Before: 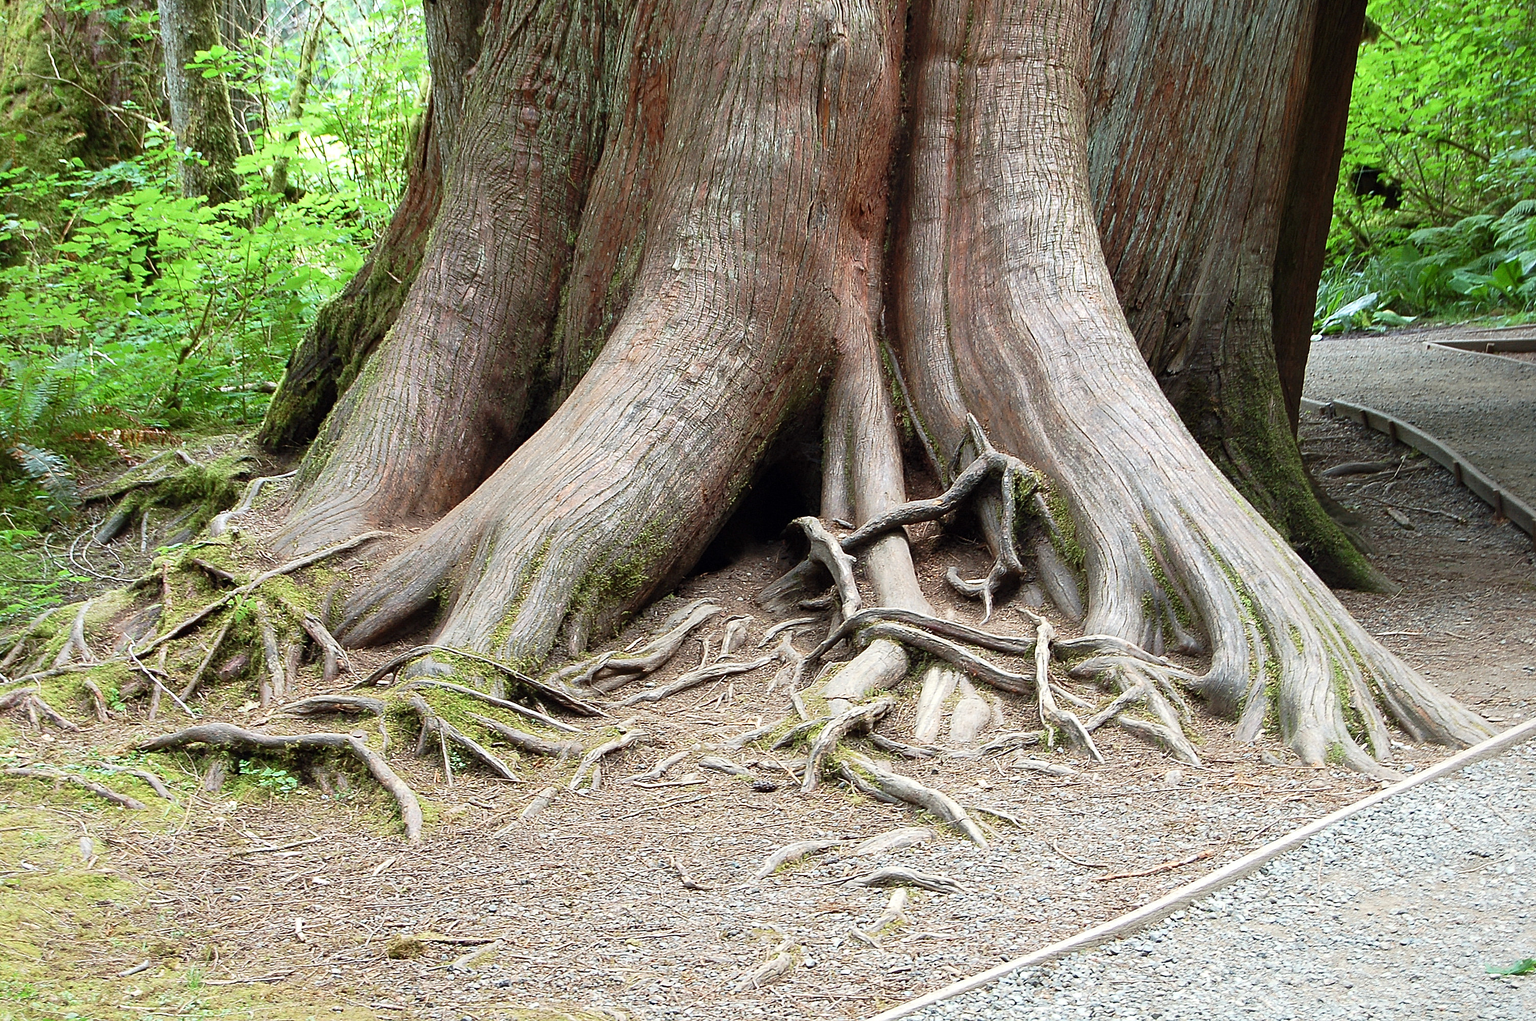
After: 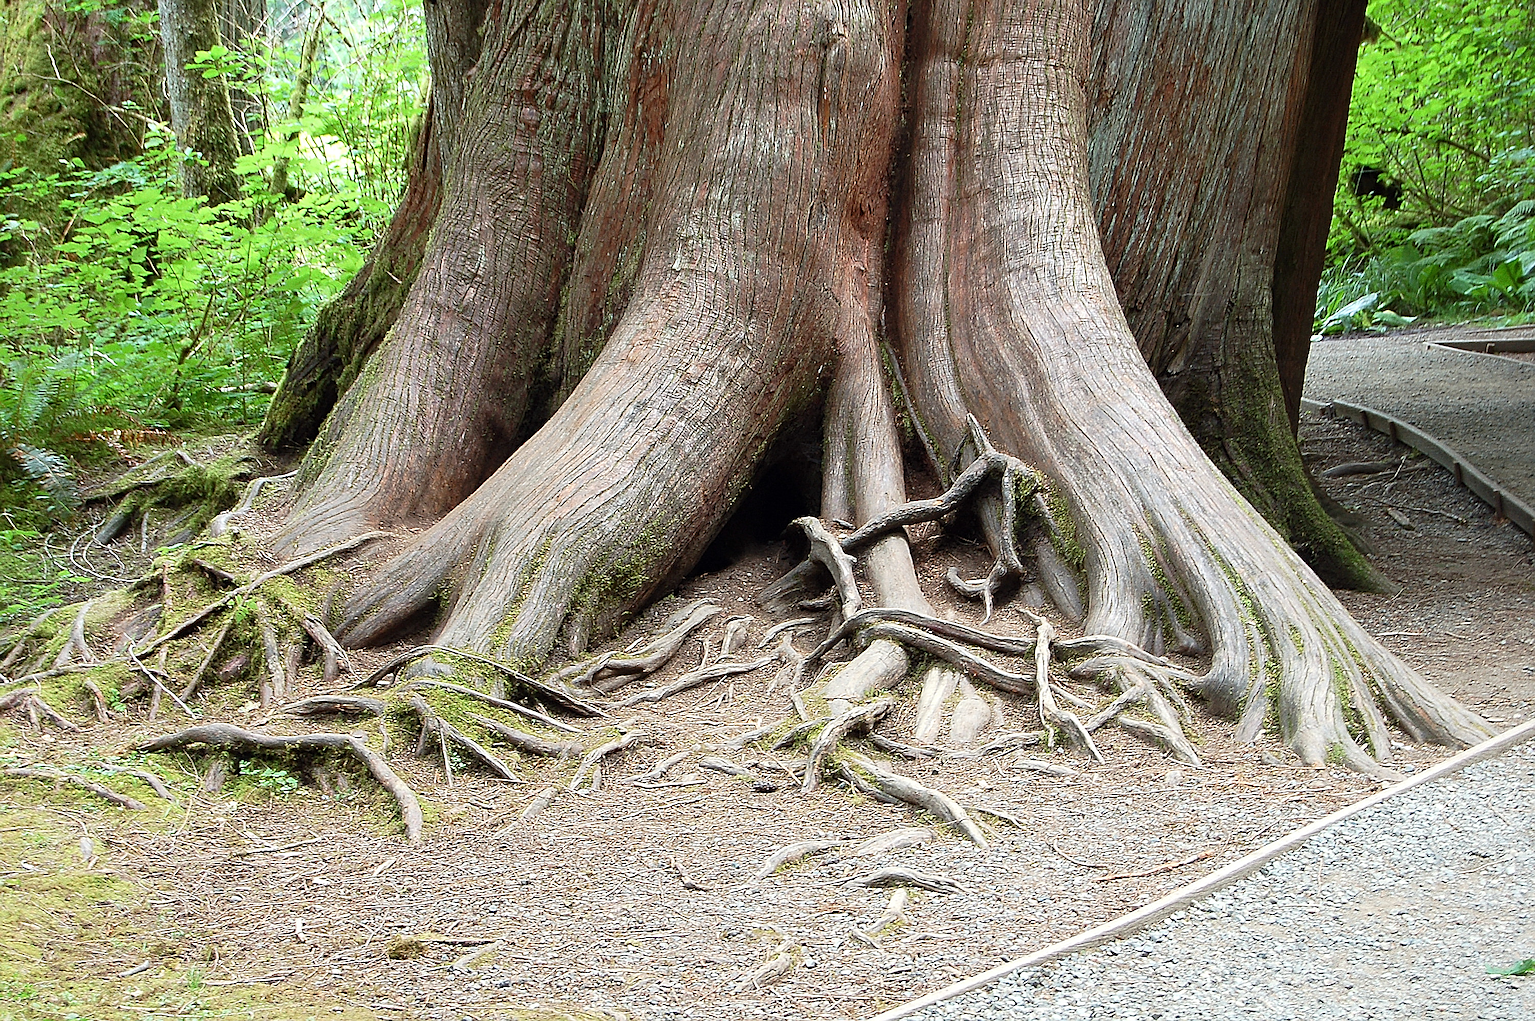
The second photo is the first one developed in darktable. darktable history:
grain: coarseness 0.47 ISO
sharpen: on, module defaults
